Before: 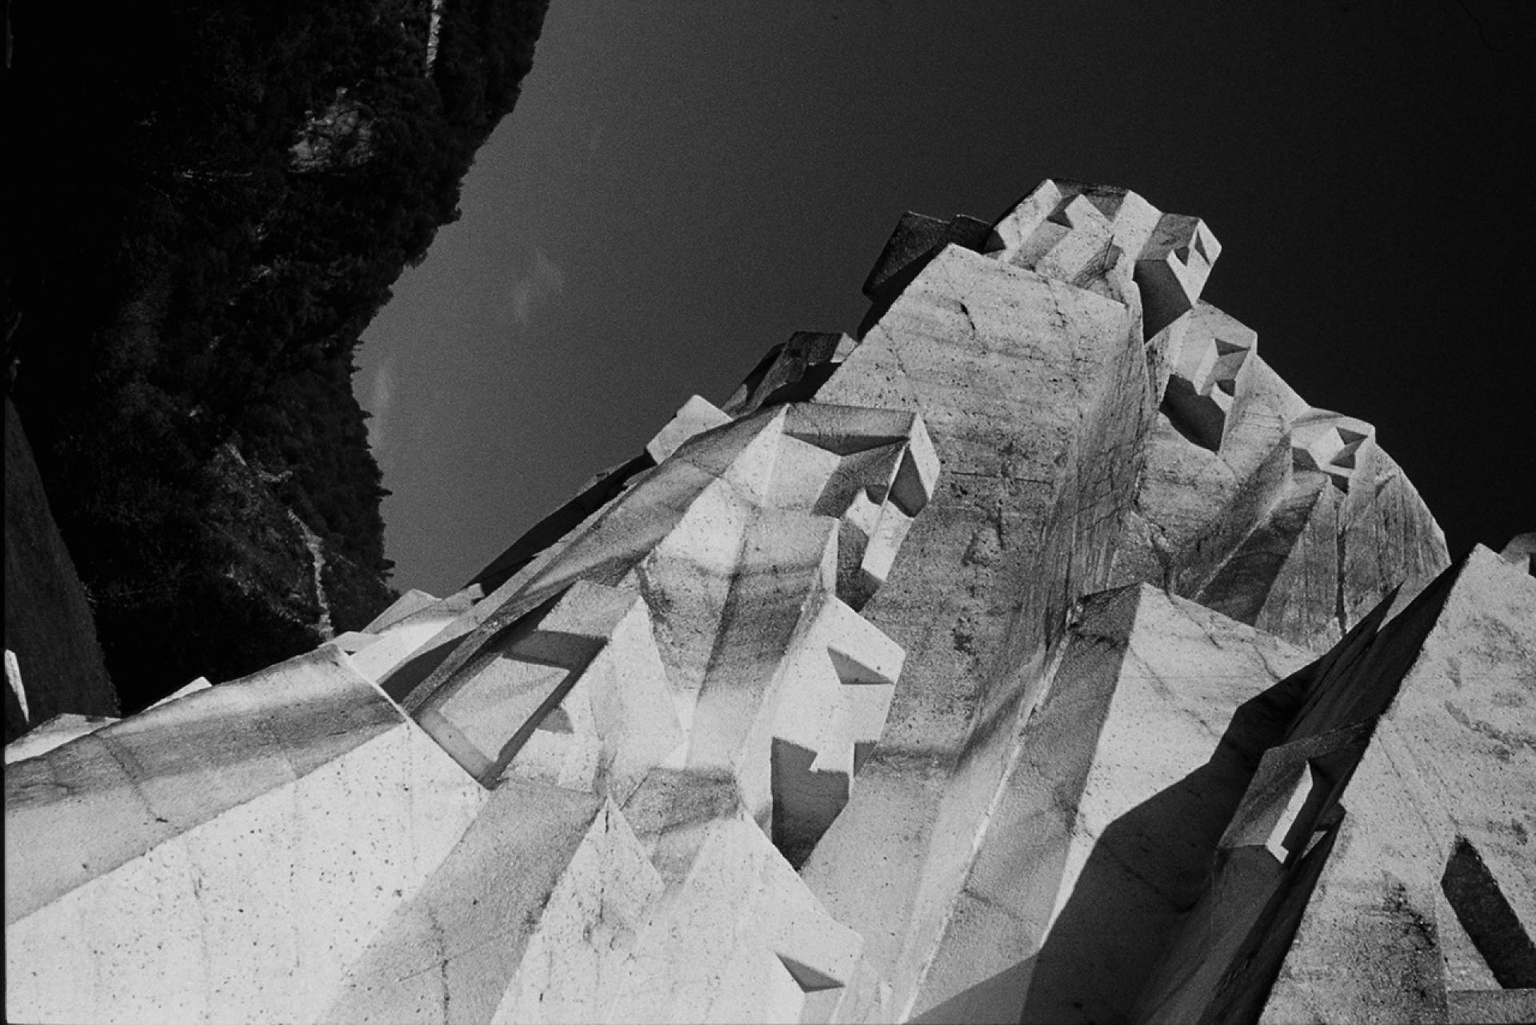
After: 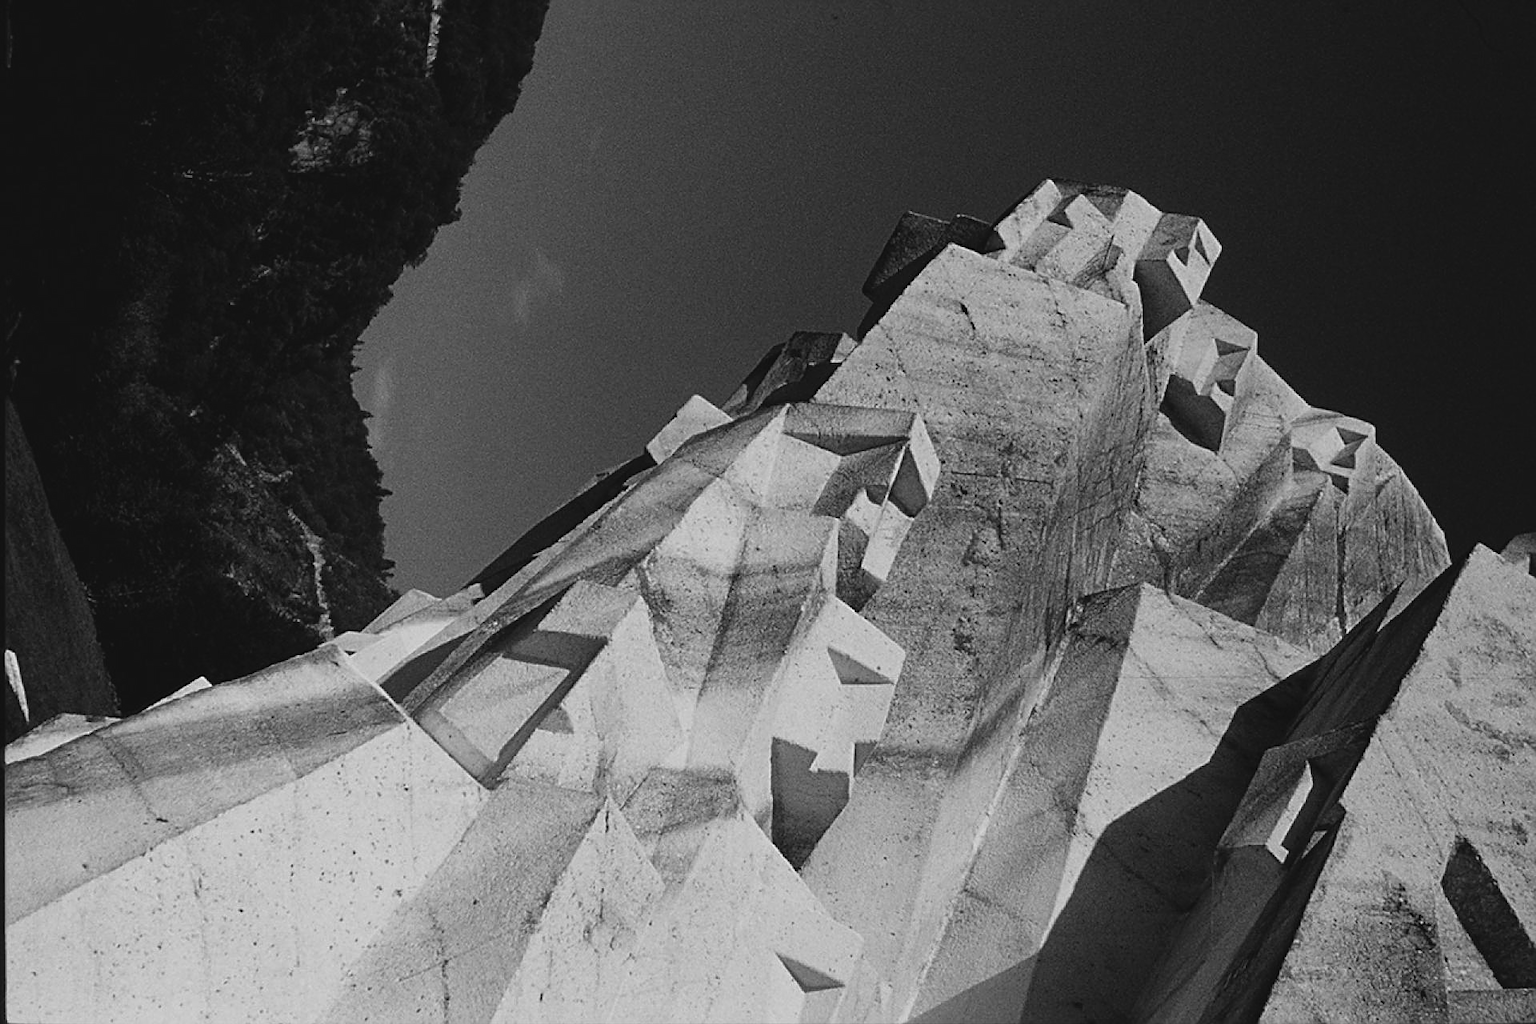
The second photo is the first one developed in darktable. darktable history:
sharpen: on, module defaults
contrast brightness saturation: contrast -0.104, saturation -0.088
